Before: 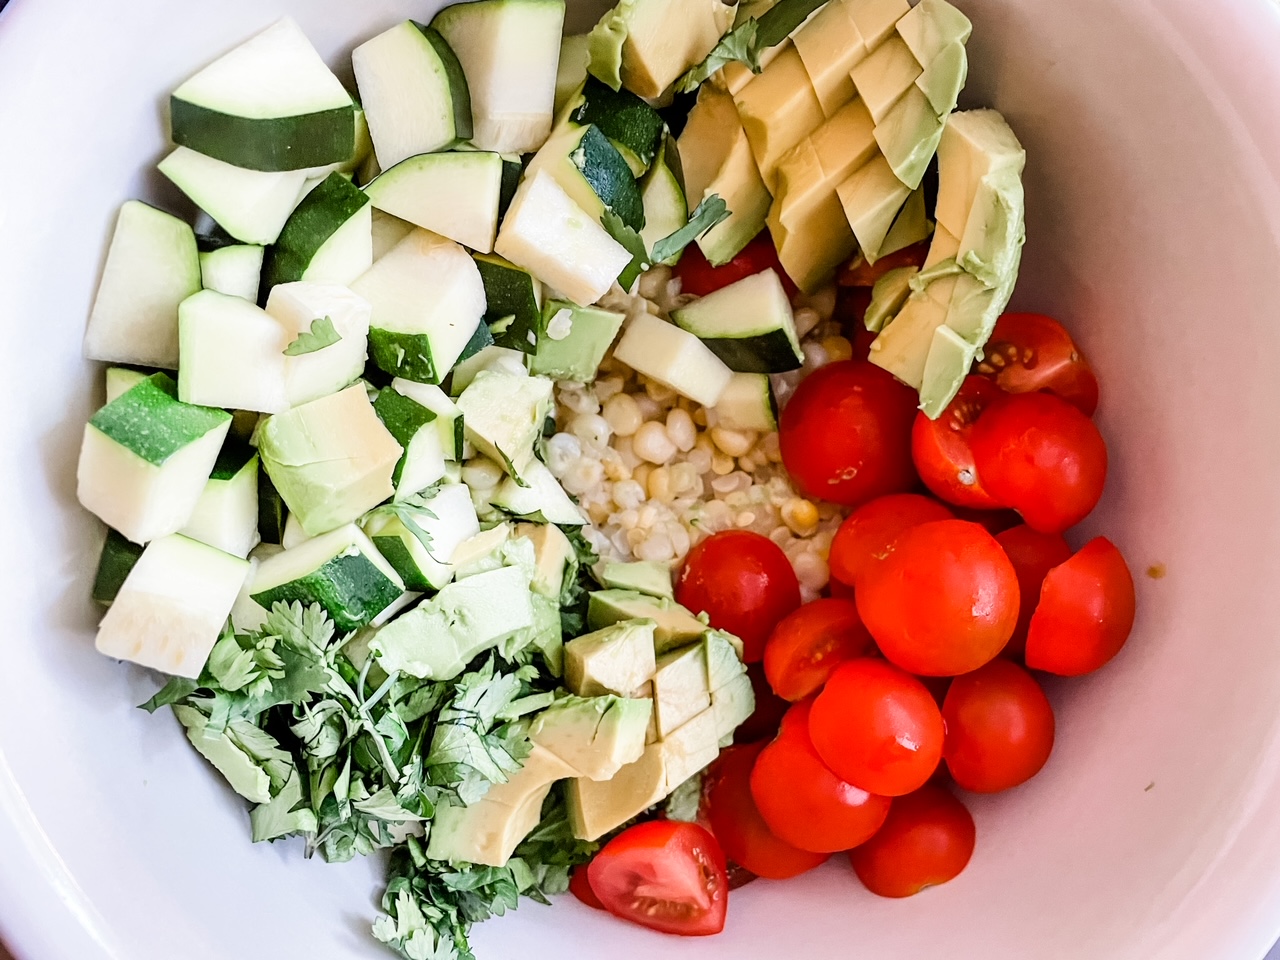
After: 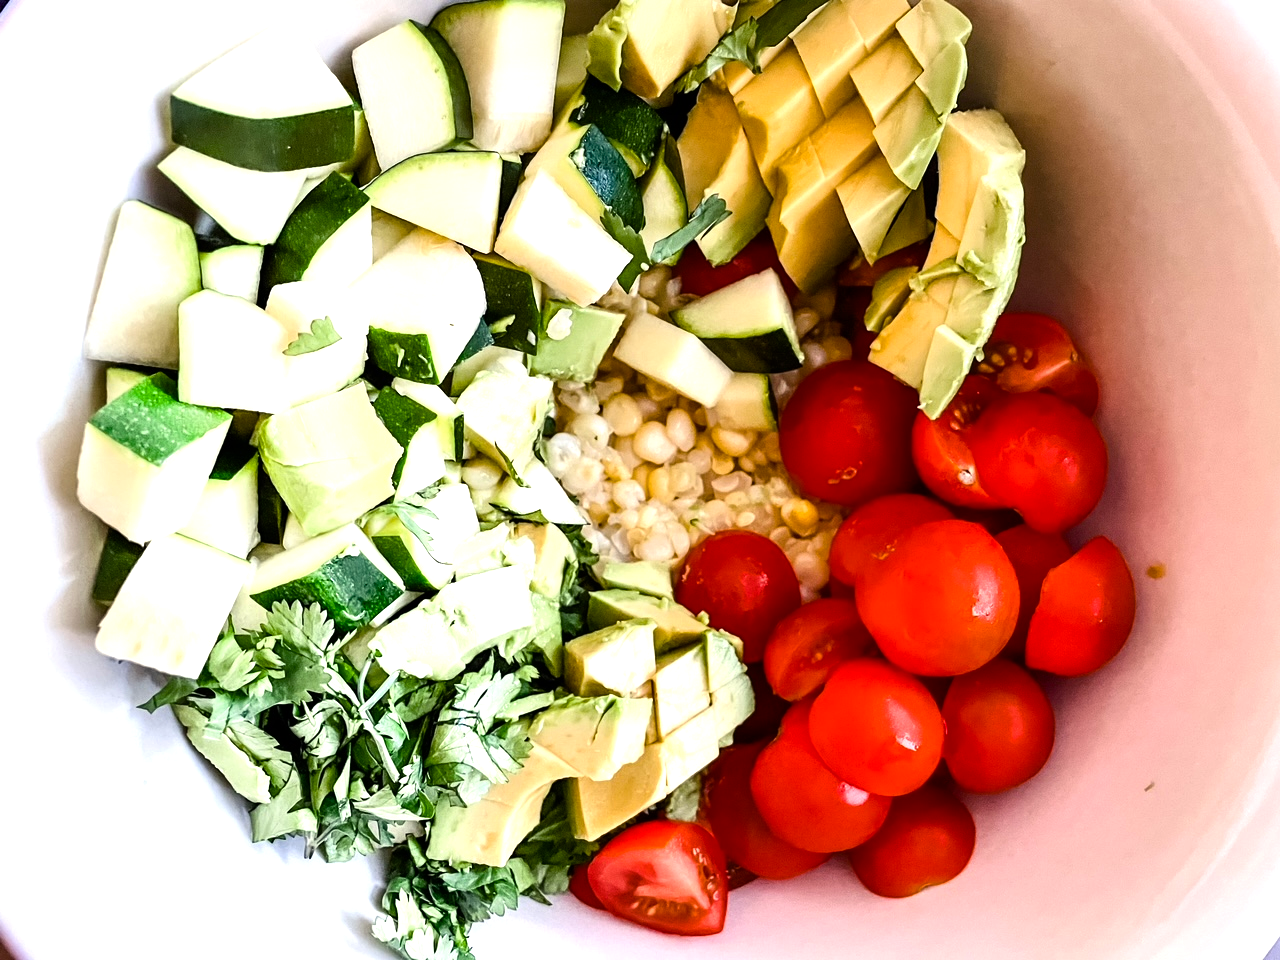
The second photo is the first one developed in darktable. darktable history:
color balance rgb: highlights gain › luminance 6.071%, highlights gain › chroma 1.294%, highlights gain › hue 90.75°, linear chroma grading › shadows 31.972%, linear chroma grading › global chroma -1.592%, linear chroma grading › mid-tones 4.014%, perceptual saturation grading › global saturation 10.597%, perceptual brilliance grading › global brilliance 14.215%, perceptual brilliance grading › shadows -35.713%, global vibrance 15.134%
